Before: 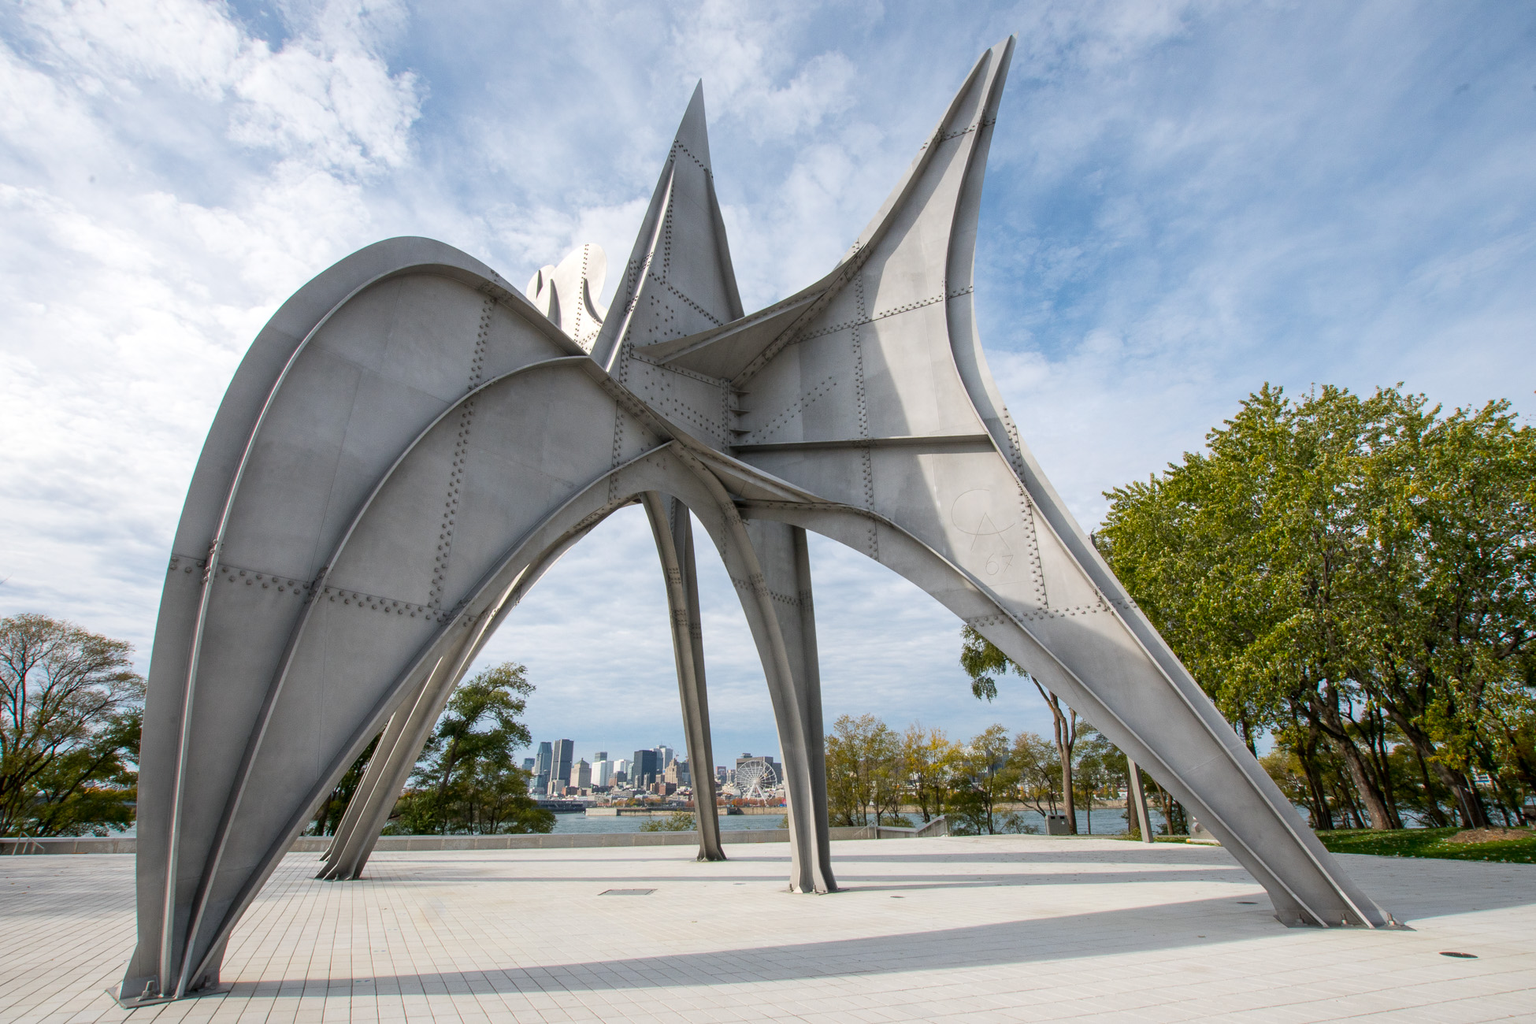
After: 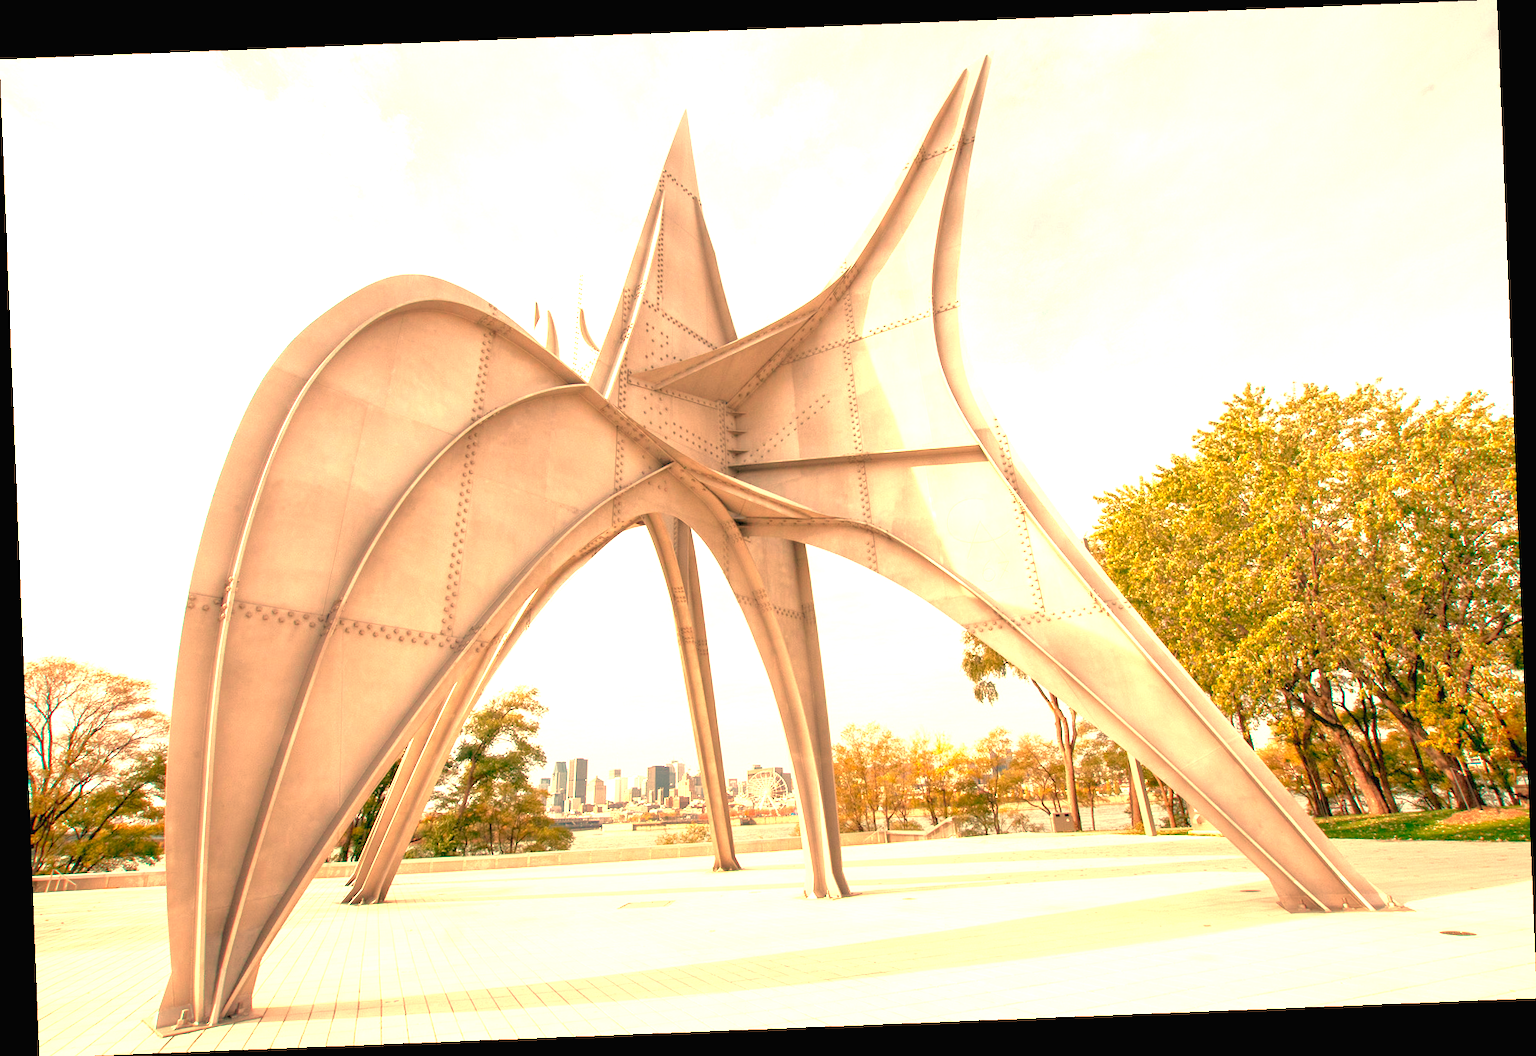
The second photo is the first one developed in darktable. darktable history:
exposure: black level correction 0, exposure 1.675 EV, compensate exposure bias true, compensate highlight preservation false
rotate and perspective: rotation -2.29°, automatic cropping off
white balance: red 1.467, blue 0.684
tone curve: curves: ch0 [(0, 0) (0.004, 0.008) (0.077, 0.156) (0.169, 0.29) (0.774, 0.774) (1, 1)], color space Lab, linked channels, preserve colors none
